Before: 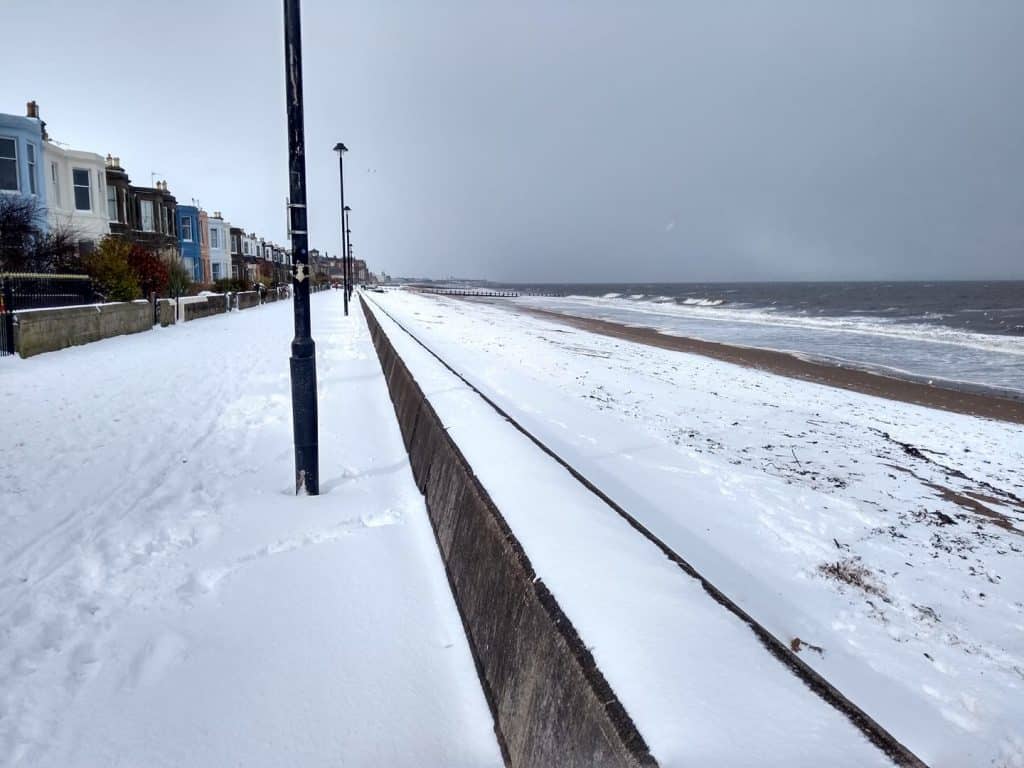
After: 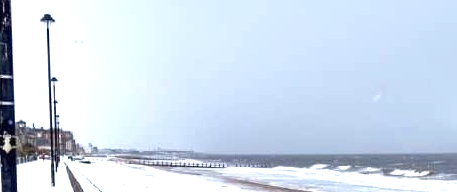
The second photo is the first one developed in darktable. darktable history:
crop: left 28.64%, top 16.832%, right 26.637%, bottom 58.055%
exposure: exposure 0.95 EV, compensate highlight preservation false
